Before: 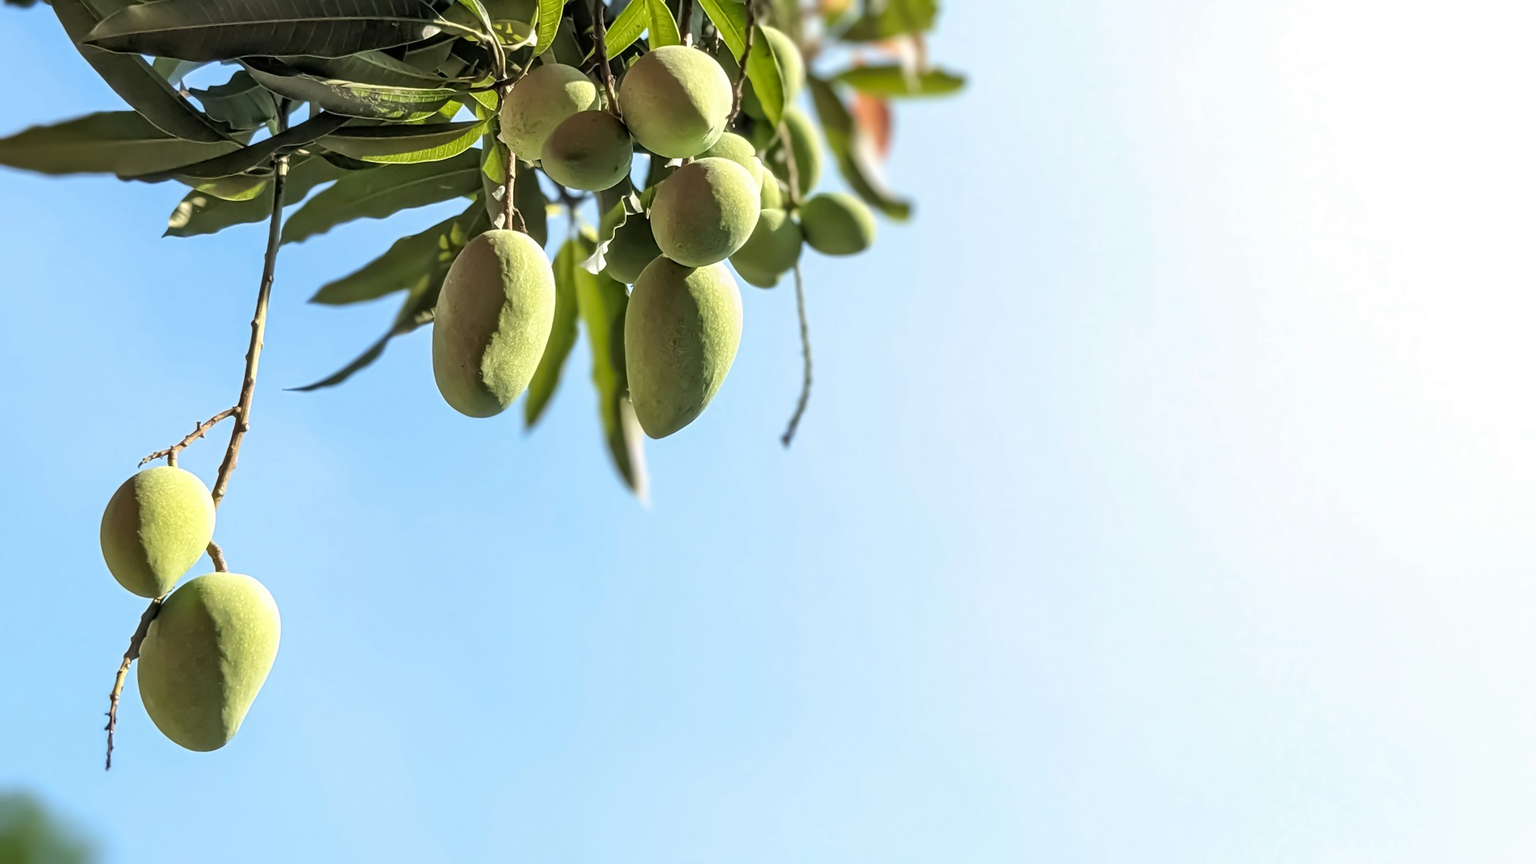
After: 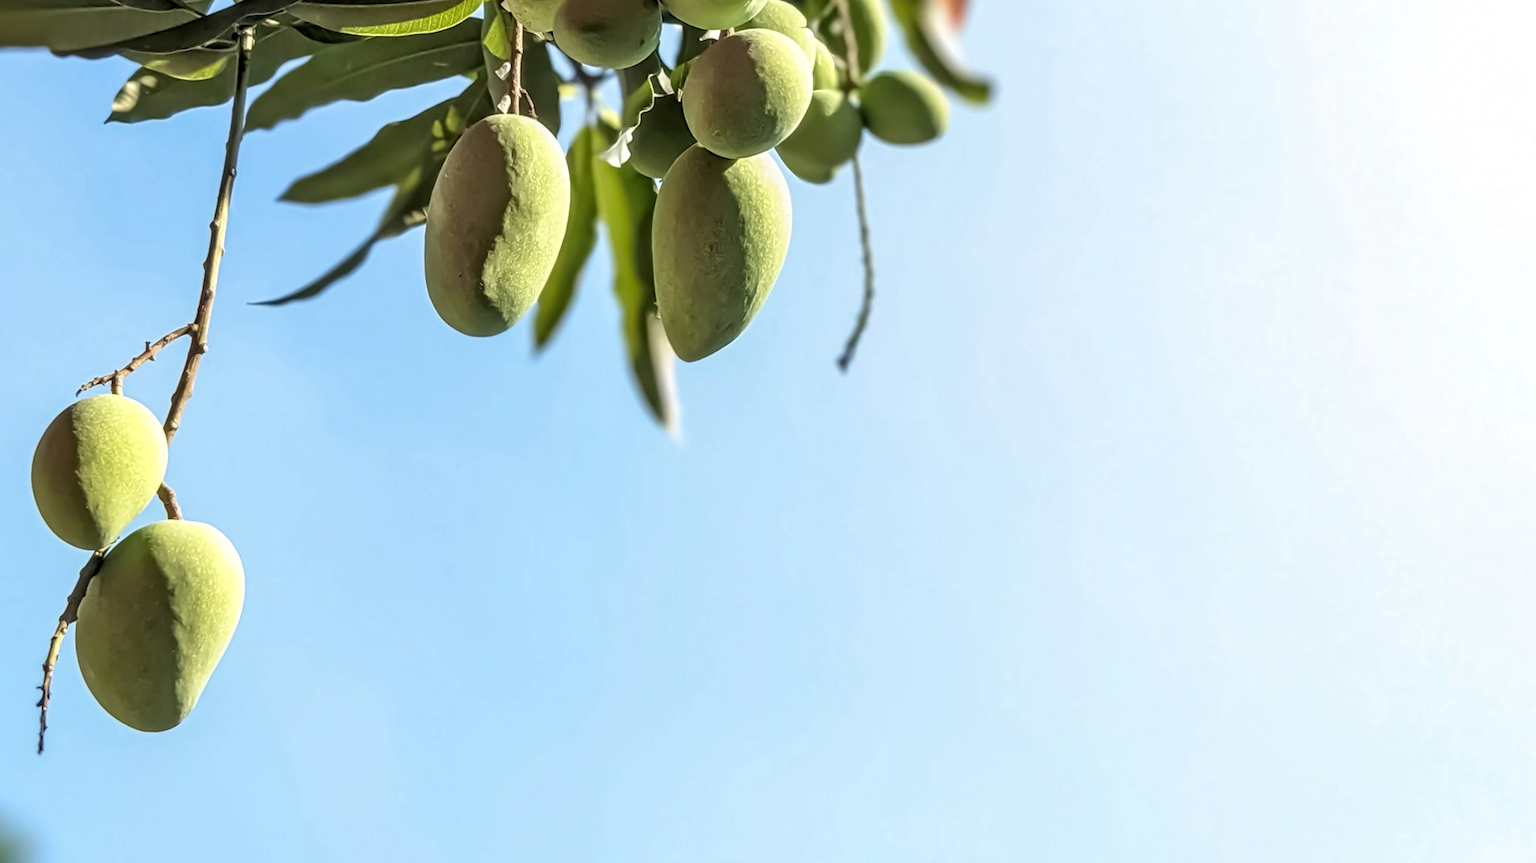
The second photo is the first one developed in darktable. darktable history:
crop and rotate: left 4.842%, top 15.51%, right 10.668%
local contrast: on, module defaults
